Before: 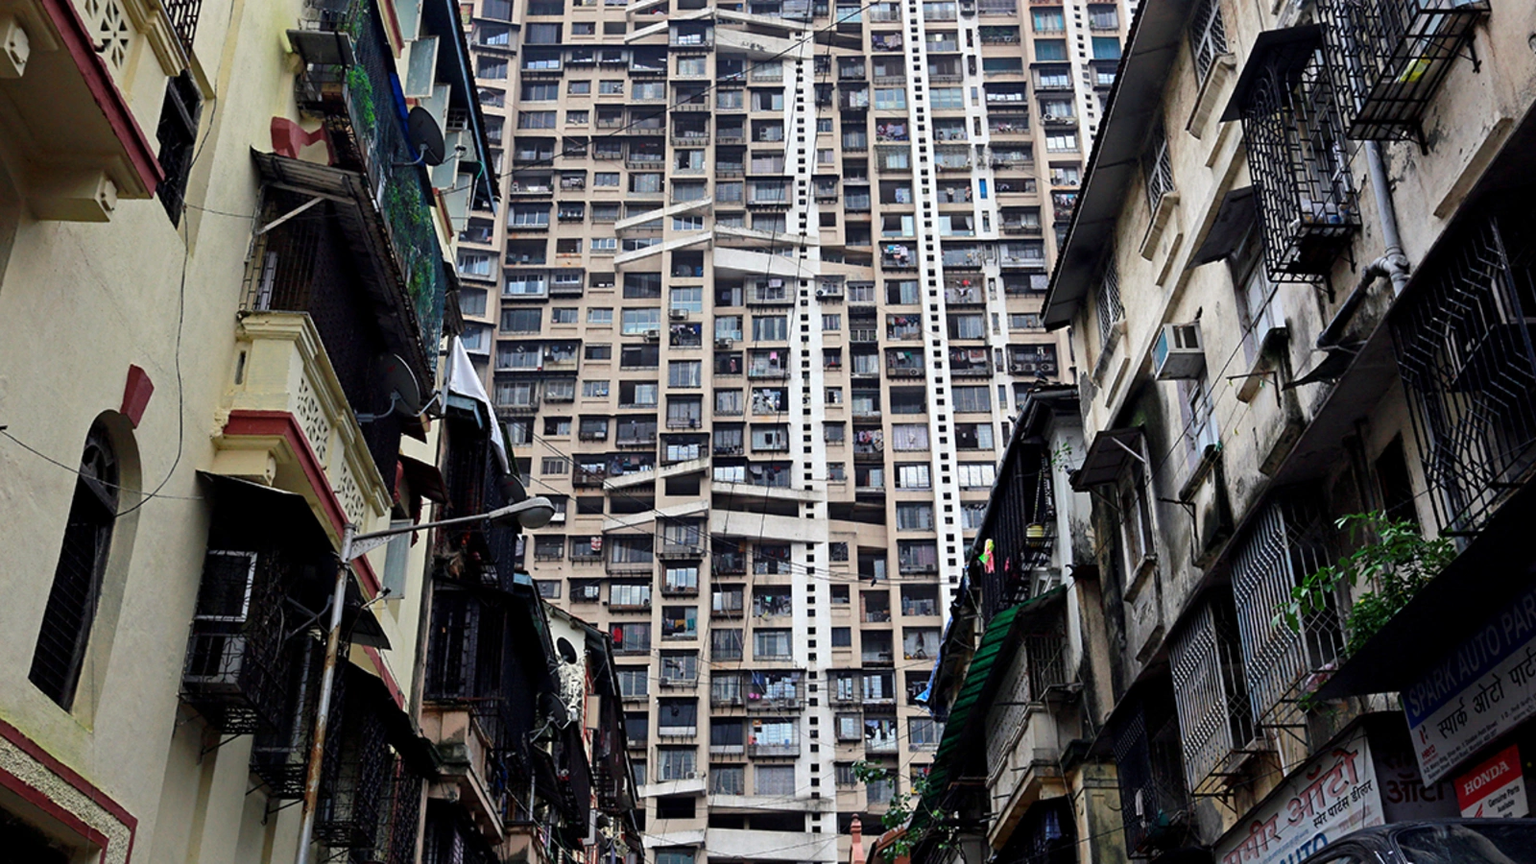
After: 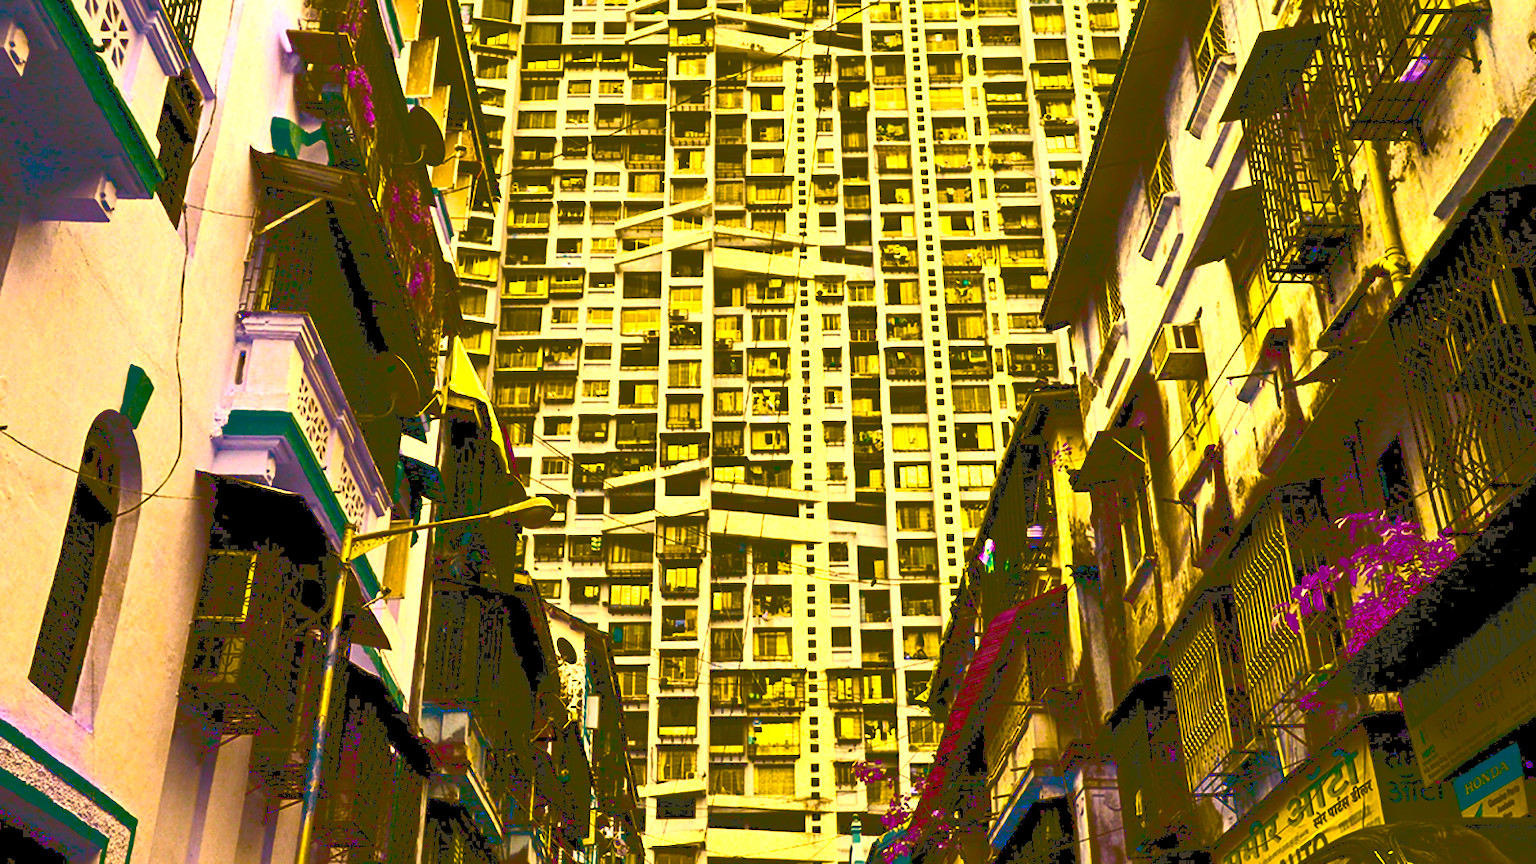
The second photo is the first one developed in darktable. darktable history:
levels: levels [0.044, 0.475, 0.791]
tone curve: curves: ch0 [(0, 0) (0.003, 0.319) (0.011, 0.319) (0.025, 0.319) (0.044, 0.323) (0.069, 0.324) (0.1, 0.328) (0.136, 0.329) (0.177, 0.337) (0.224, 0.351) (0.277, 0.373) (0.335, 0.413) (0.399, 0.458) (0.468, 0.533) (0.543, 0.617) (0.623, 0.71) (0.709, 0.783) (0.801, 0.849) (0.898, 0.911) (1, 1)], color space Lab, linked channels, preserve colors none
color balance rgb: power › luminance 3.197%, power › hue 229.89°, highlights gain › chroma 0.195%, highlights gain › hue 331.38°, perceptual saturation grading › global saturation 20%, perceptual saturation grading › highlights -24.889%, perceptual saturation grading › shadows 50.44%, hue shift 177.57°, global vibrance 49.956%, contrast 0.555%
color calibration: illuminant custom, x 0.432, y 0.395, temperature 3095.01 K
